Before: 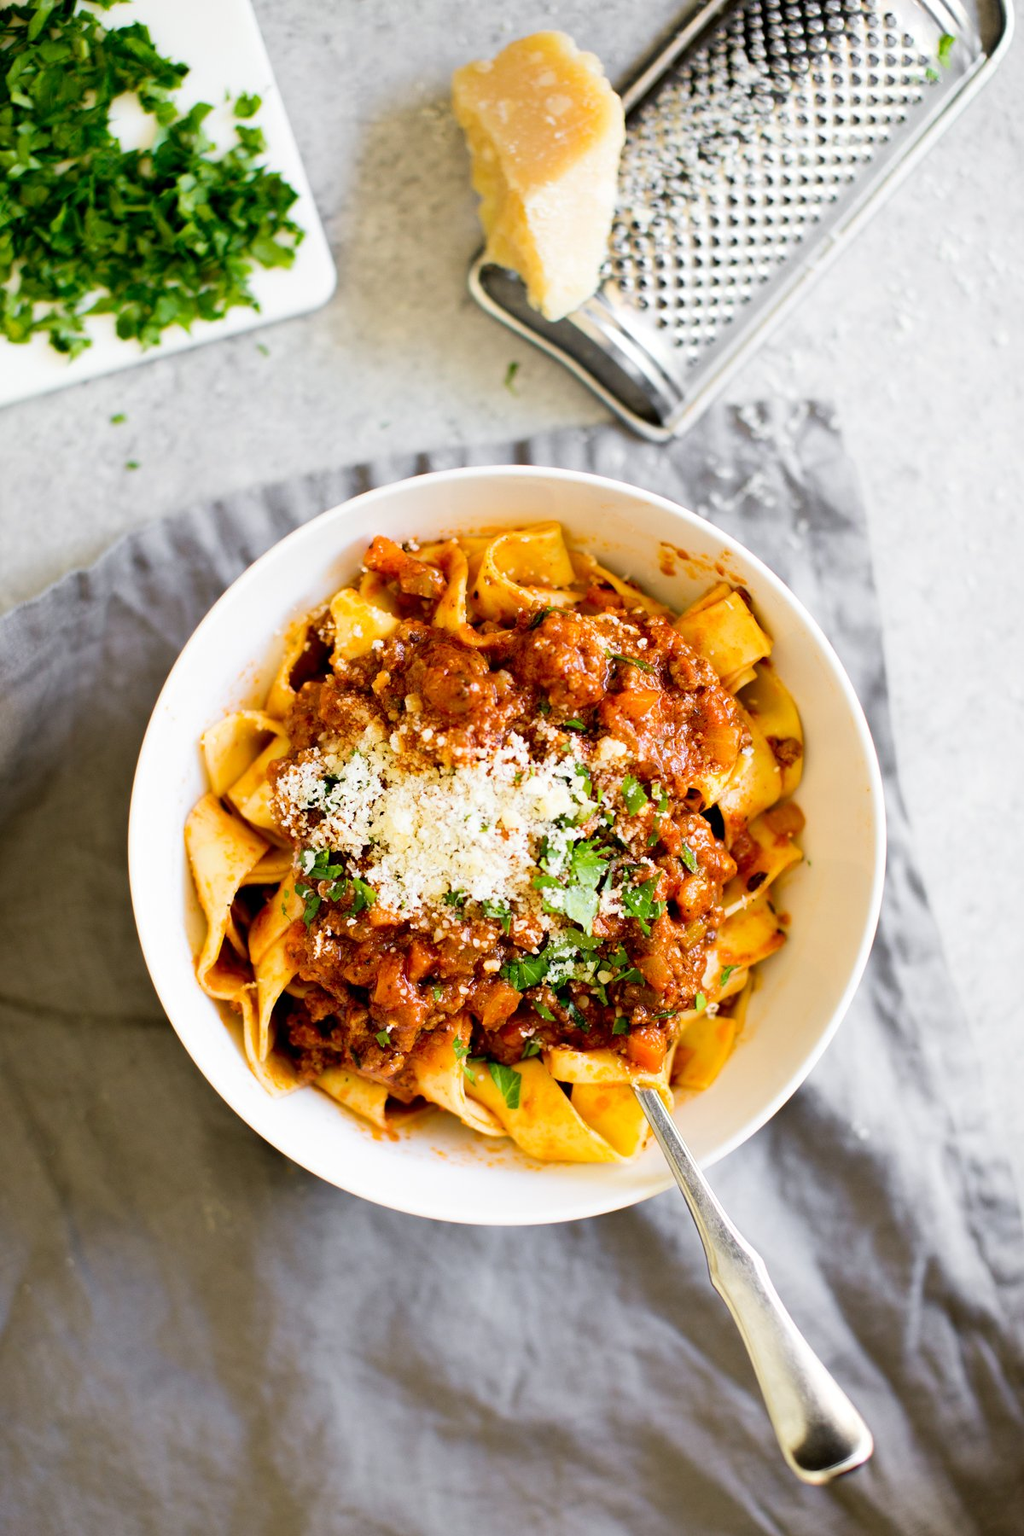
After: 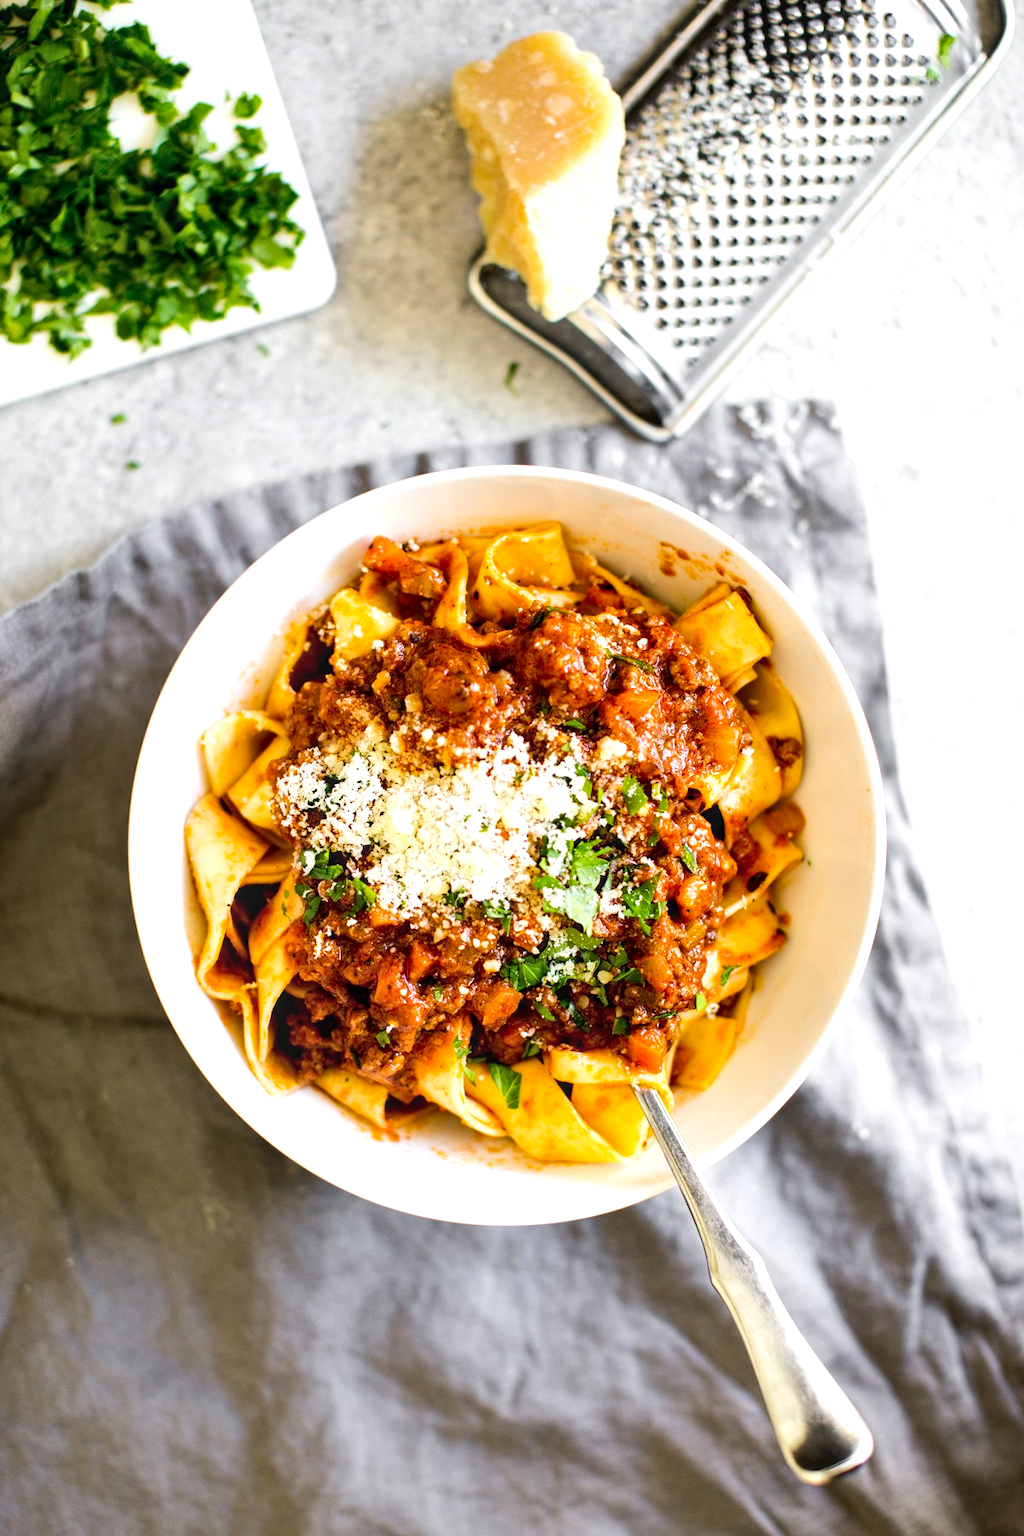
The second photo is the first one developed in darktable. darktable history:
contrast brightness saturation: contrast -0.02, brightness -0.01, saturation 0.03
local contrast: on, module defaults
tone equalizer: -8 EV -0.417 EV, -7 EV -0.389 EV, -6 EV -0.333 EV, -5 EV -0.222 EV, -3 EV 0.222 EV, -2 EV 0.333 EV, -1 EV 0.389 EV, +0 EV 0.417 EV, edges refinement/feathering 500, mask exposure compensation -1.57 EV, preserve details no
